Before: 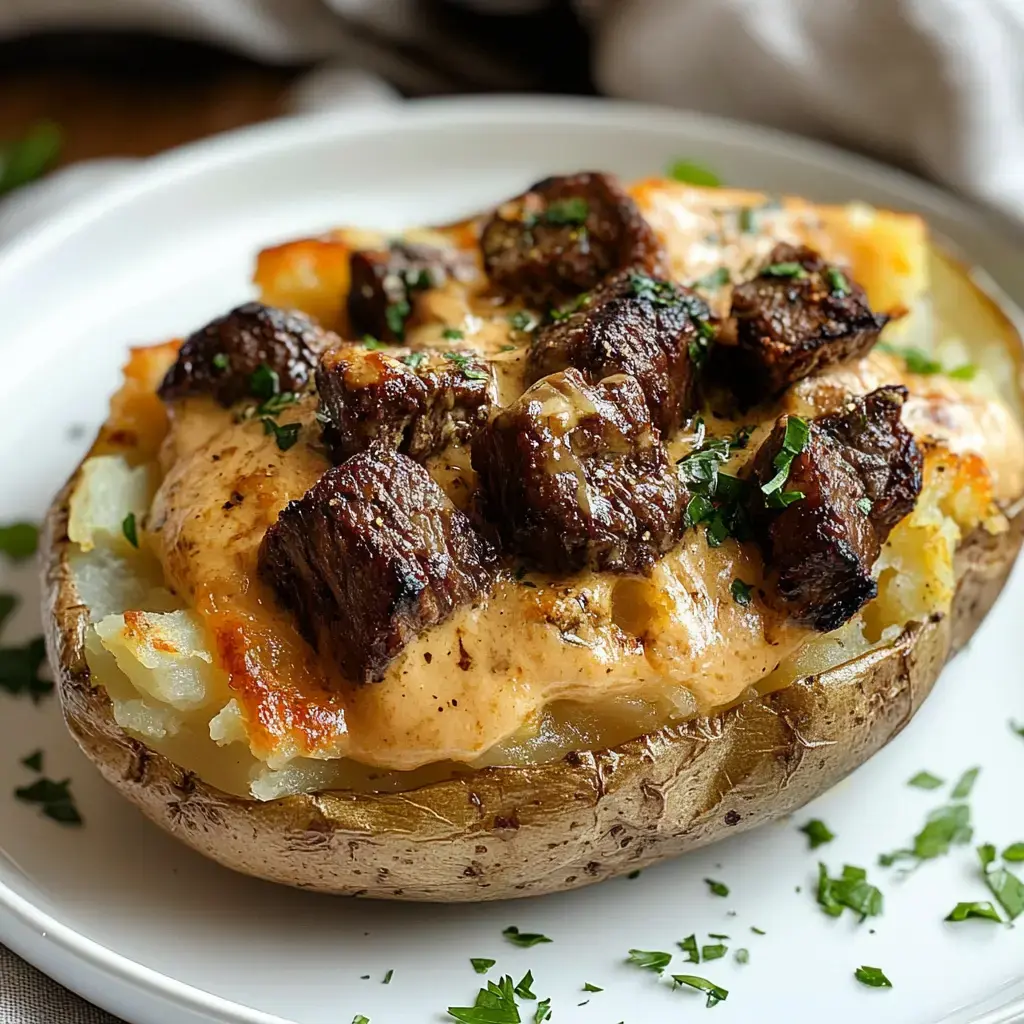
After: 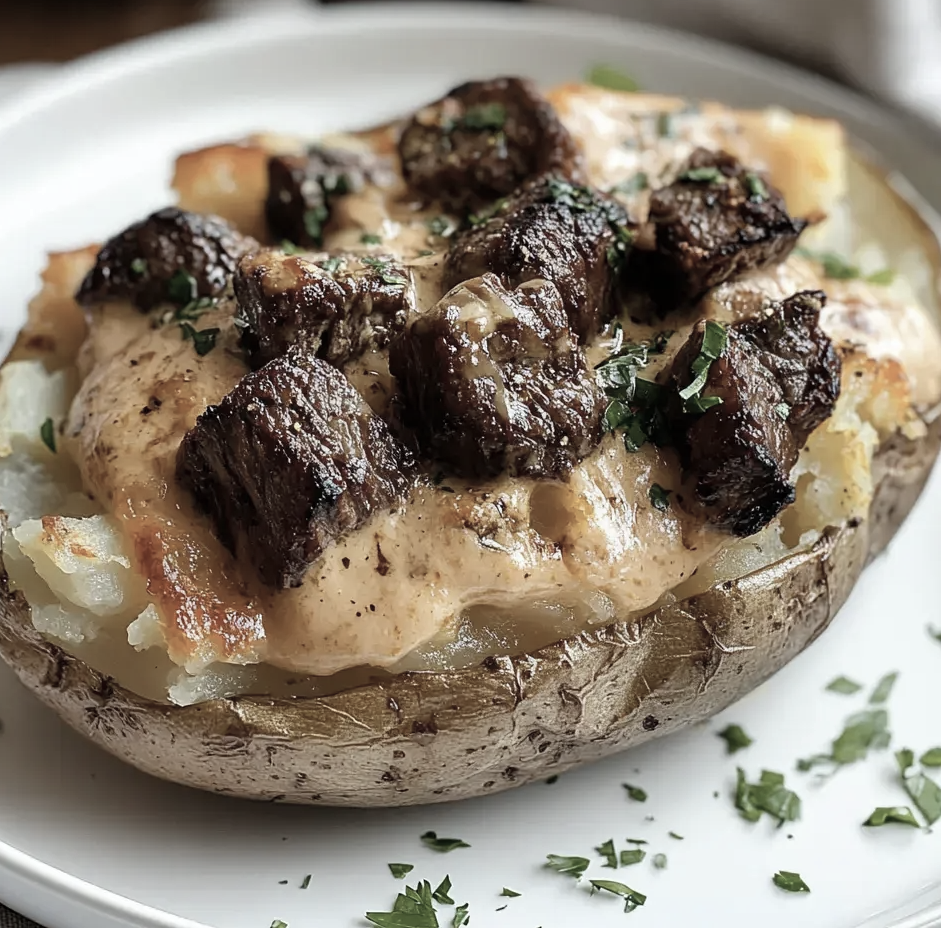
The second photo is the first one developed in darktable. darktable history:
crop and rotate: left 8.041%, top 9.308%
color correction: highlights b* -0.061, saturation 0.484
